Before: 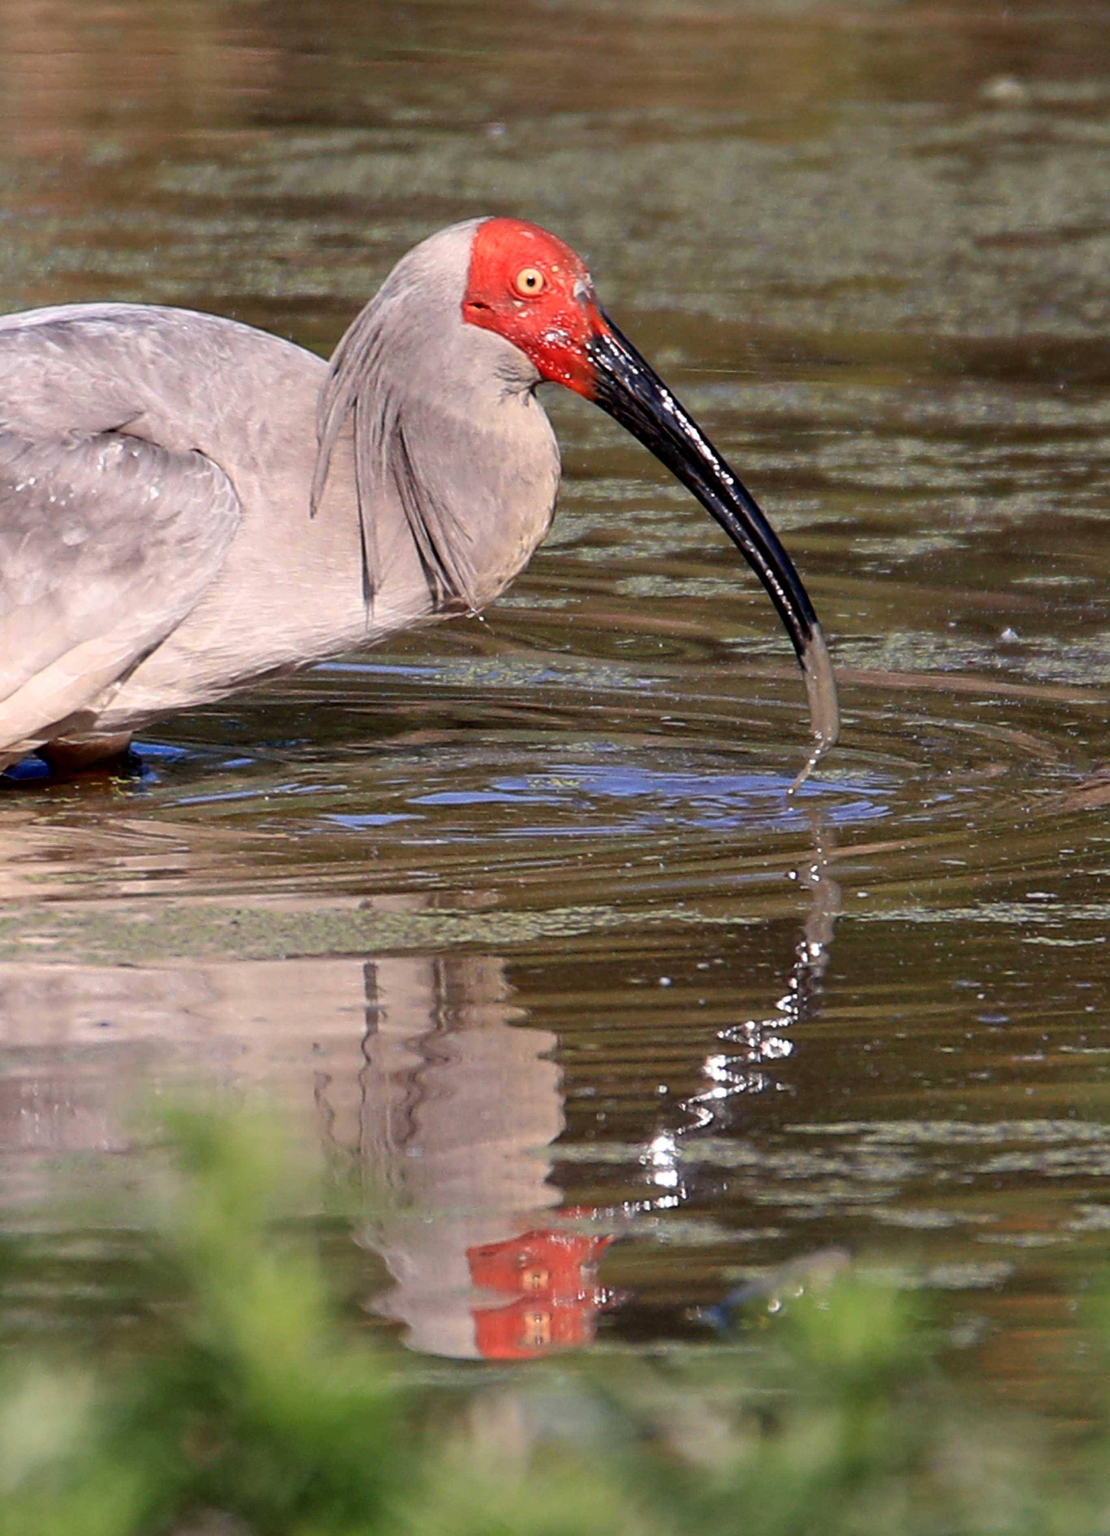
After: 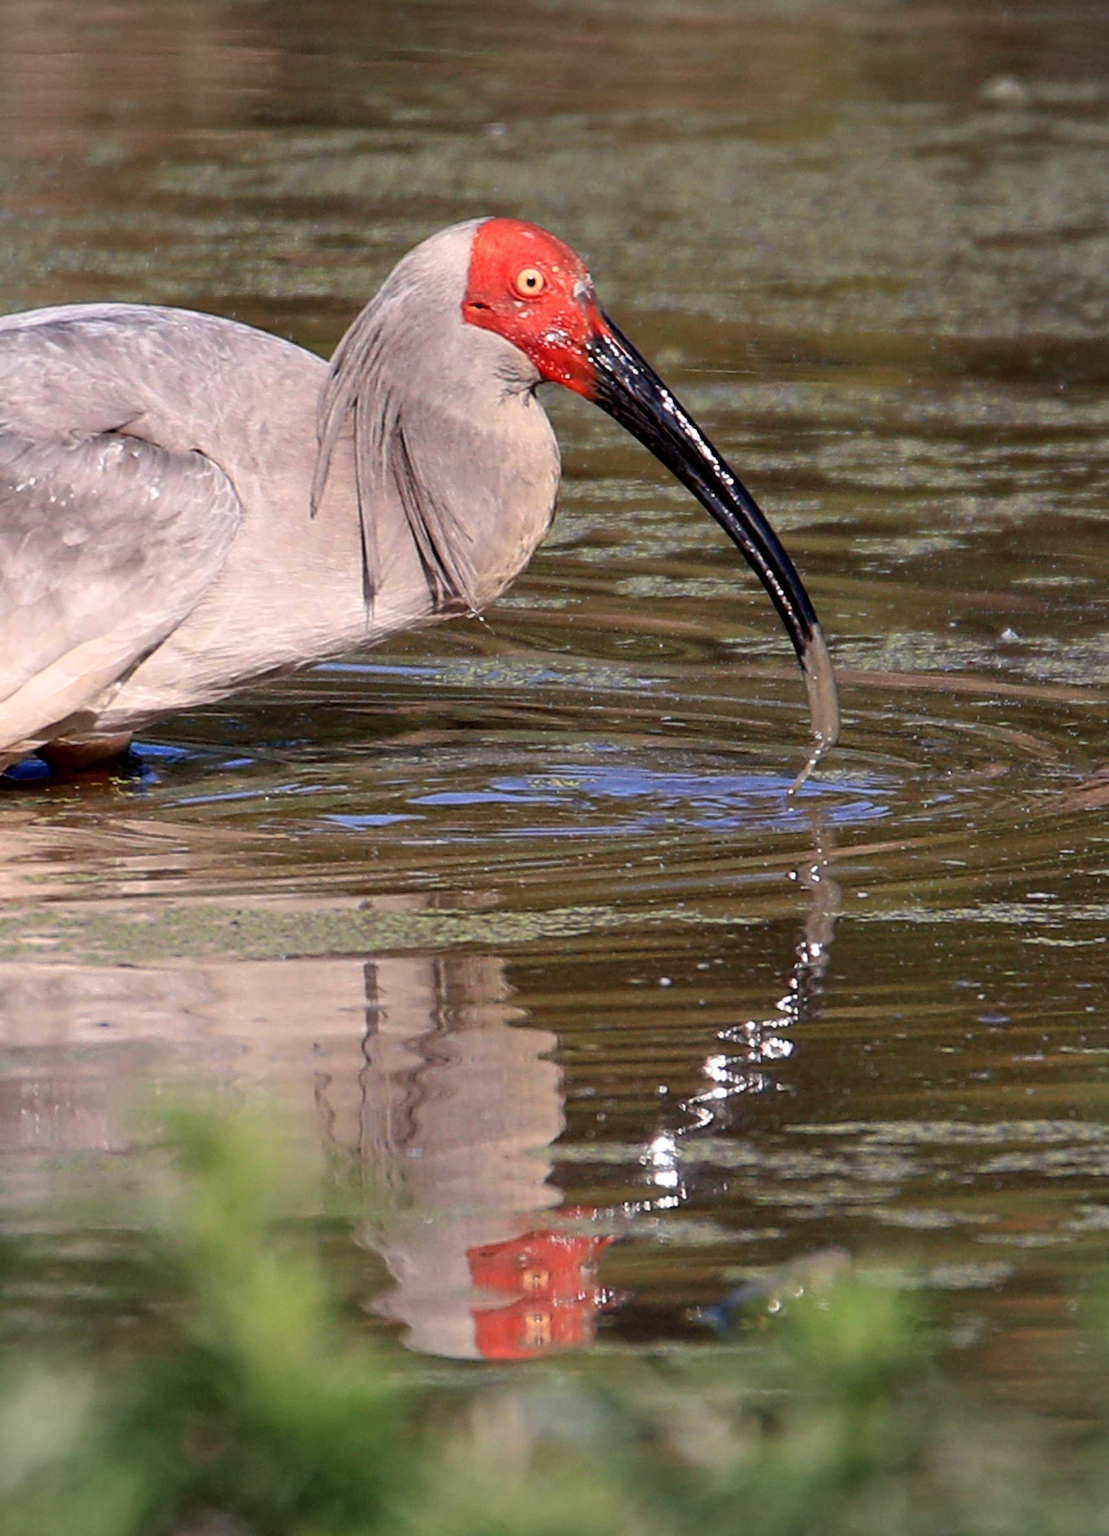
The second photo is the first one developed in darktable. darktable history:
vignetting: fall-off start 73%, brightness -0.191, saturation -0.298
